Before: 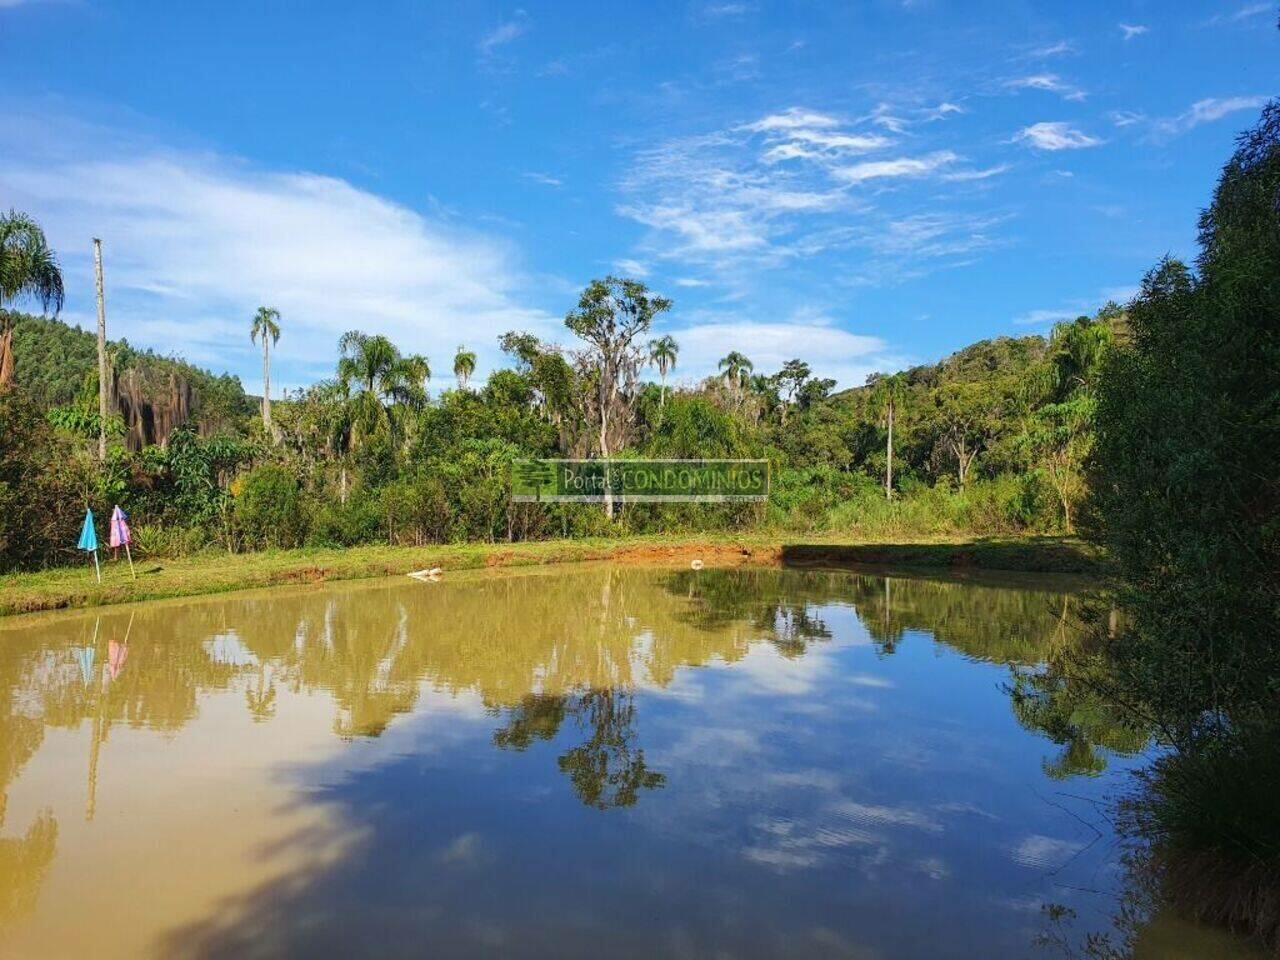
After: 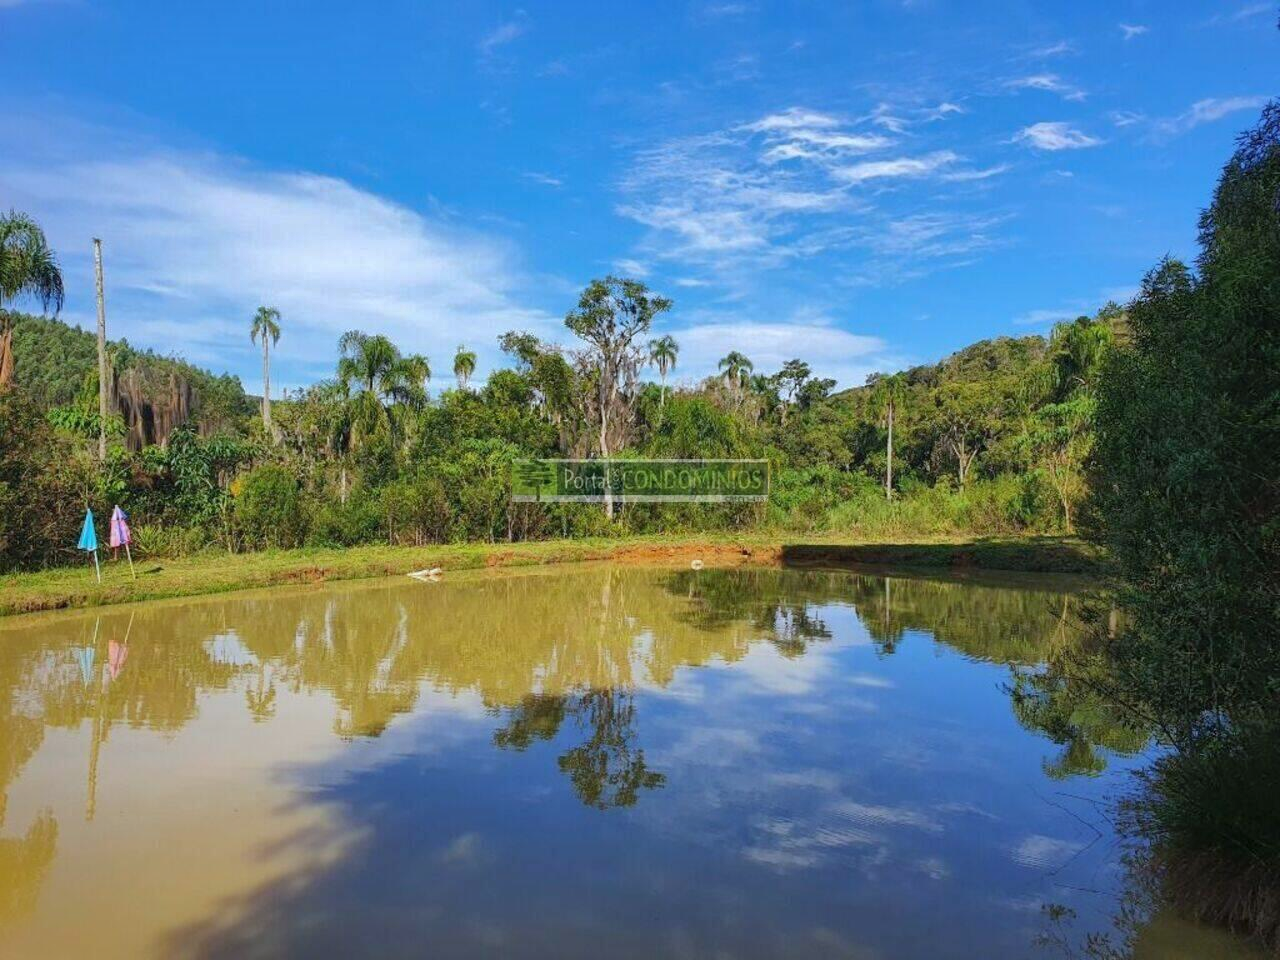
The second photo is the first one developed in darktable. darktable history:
rotate and perspective: automatic cropping off
white balance: red 0.976, blue 1.04
shadows and highlights: shadows 40, highlights -60
